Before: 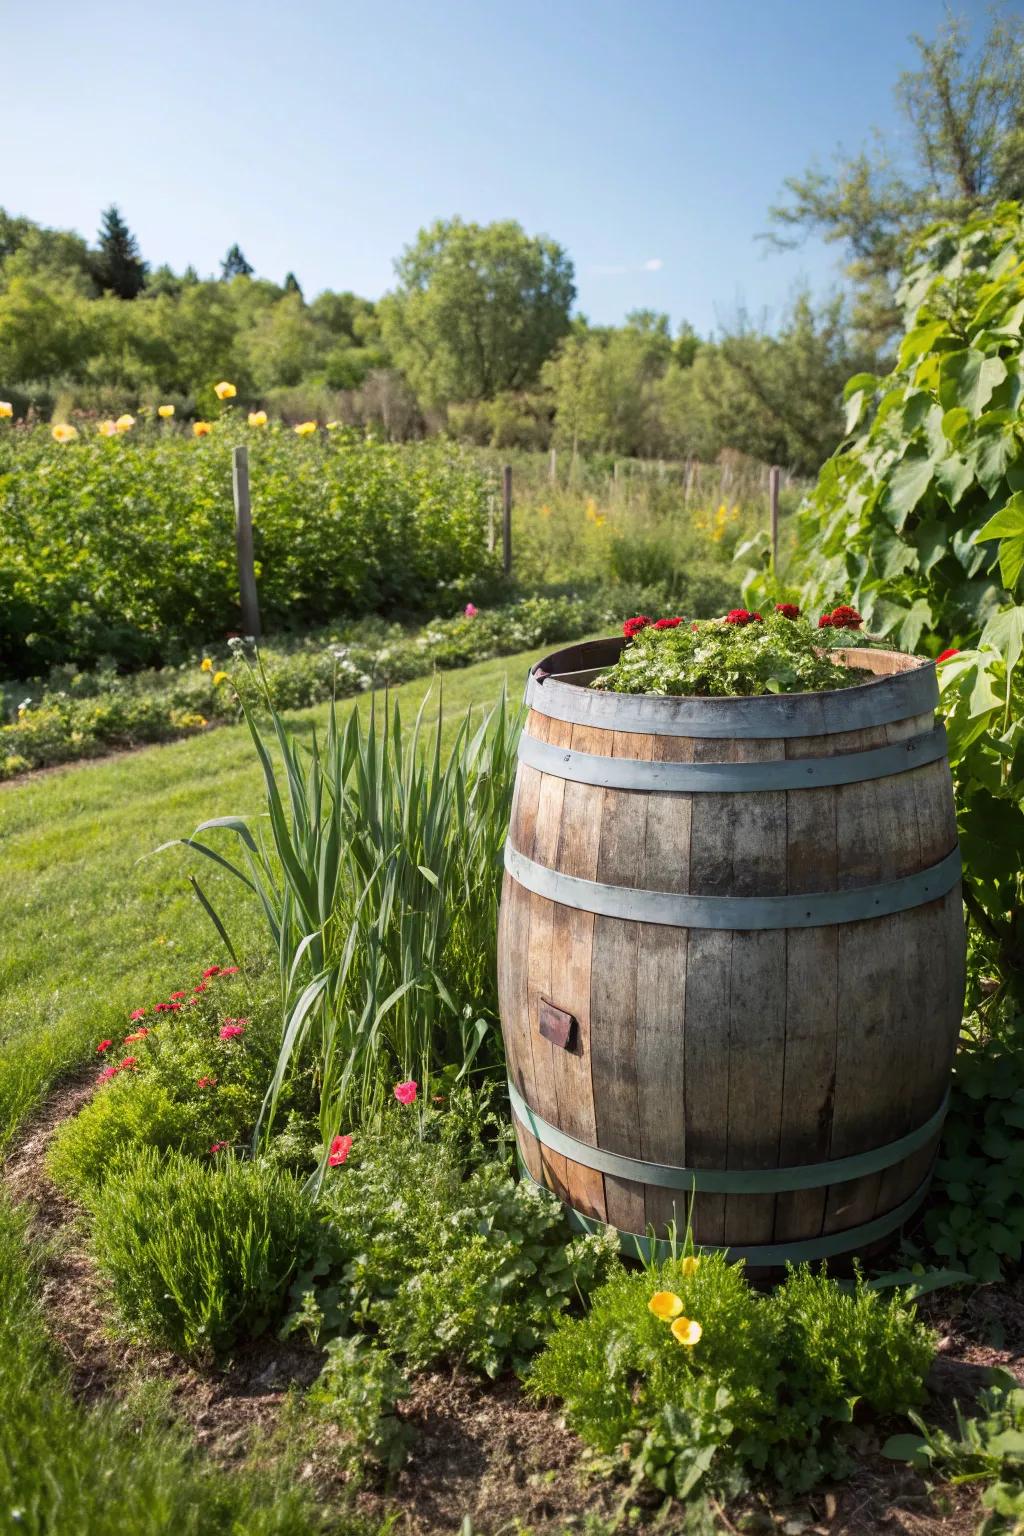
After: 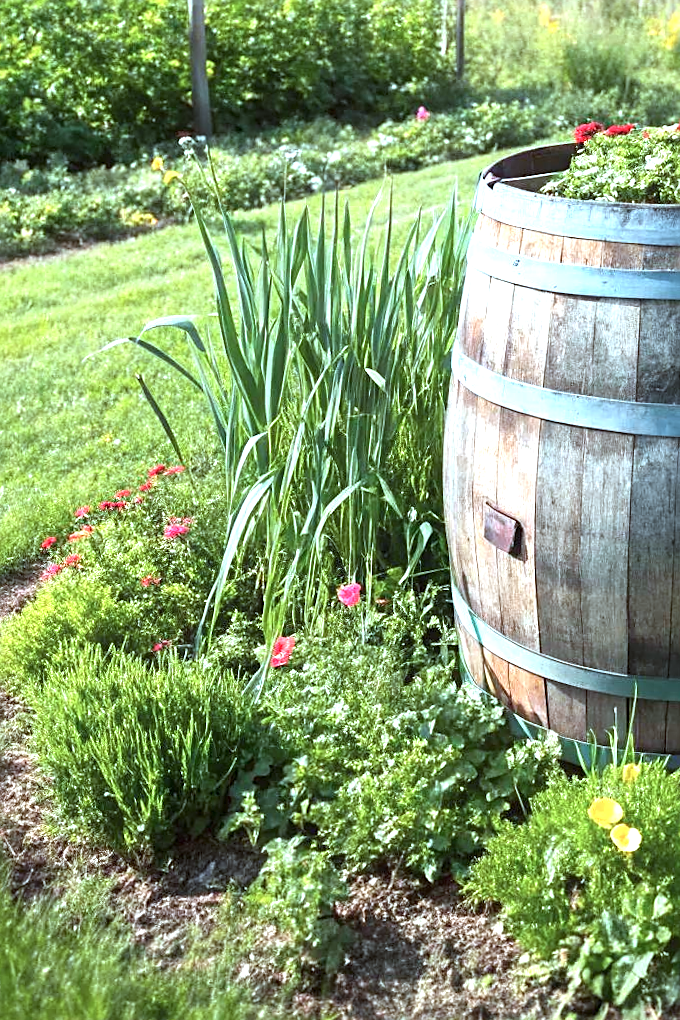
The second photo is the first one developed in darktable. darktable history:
crop and rotate: angle -0.978°, left 3.902%, top 31.856%, right 27.949%
exposure: exposure 1.093 EV, compensate highlight preservation false
sharpen: amount 0.48
color correction: highlights a* -10.66, highlights b* -19.61
